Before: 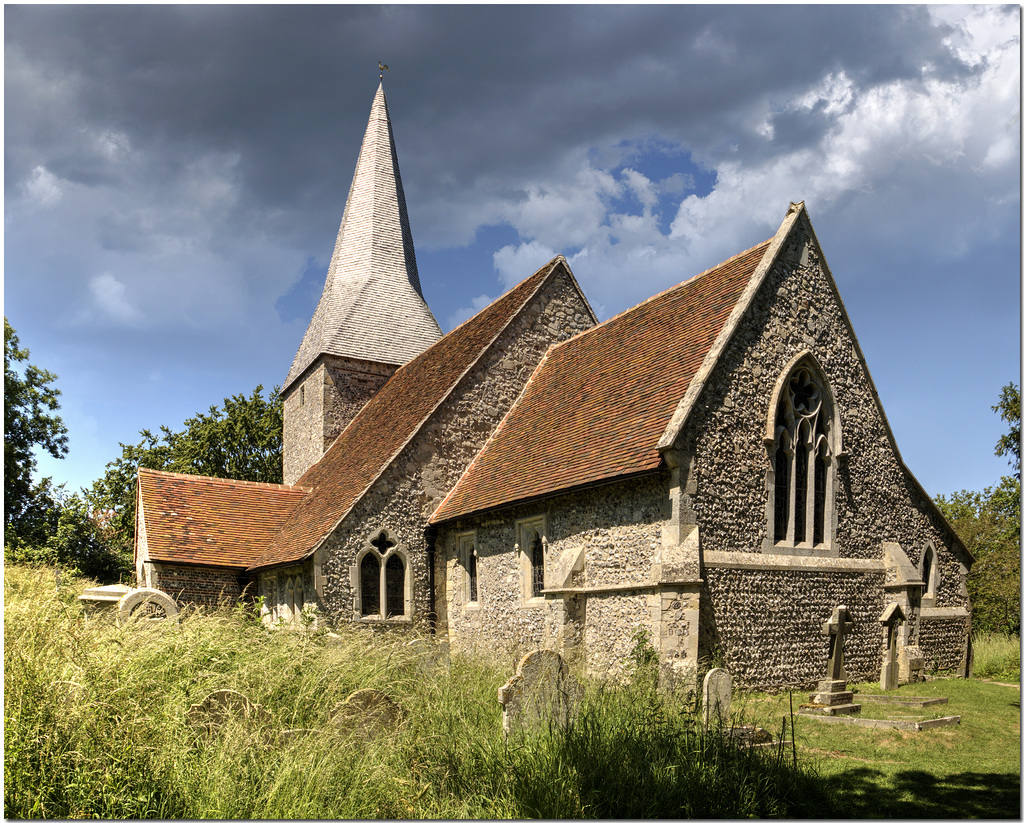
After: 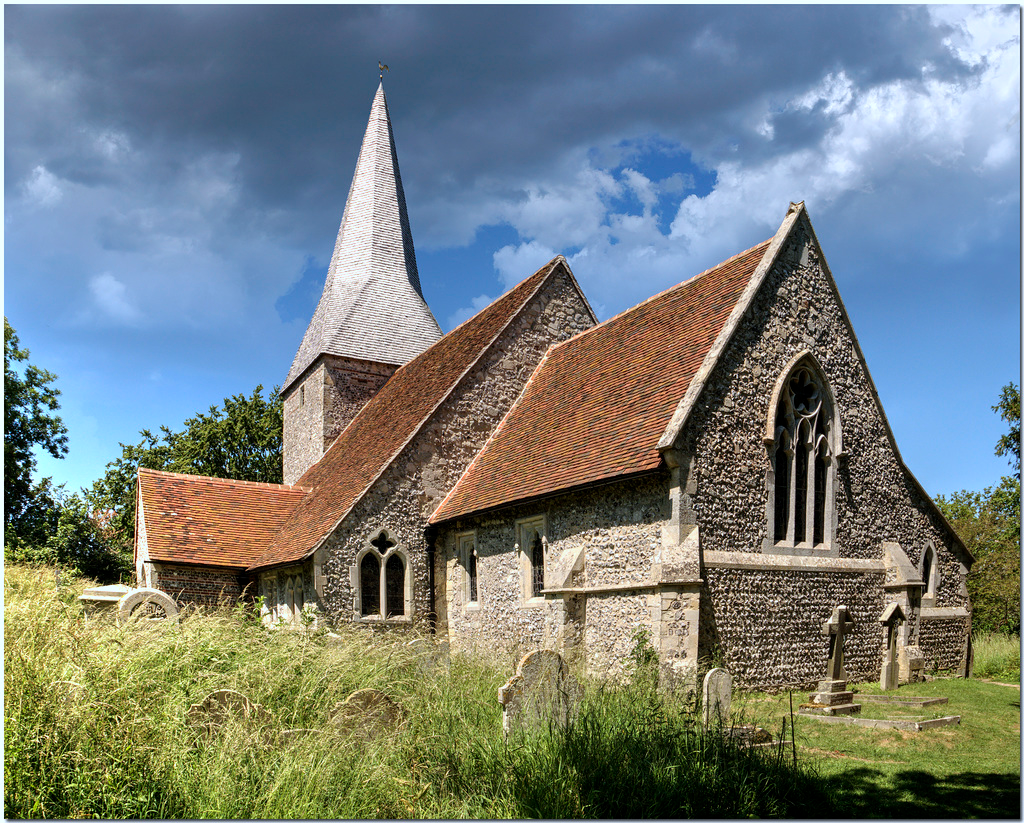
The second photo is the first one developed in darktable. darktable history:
color calibration: x 0.37, y 0.382, temperature 4316.9 K, clip negative RGB from gamut false
